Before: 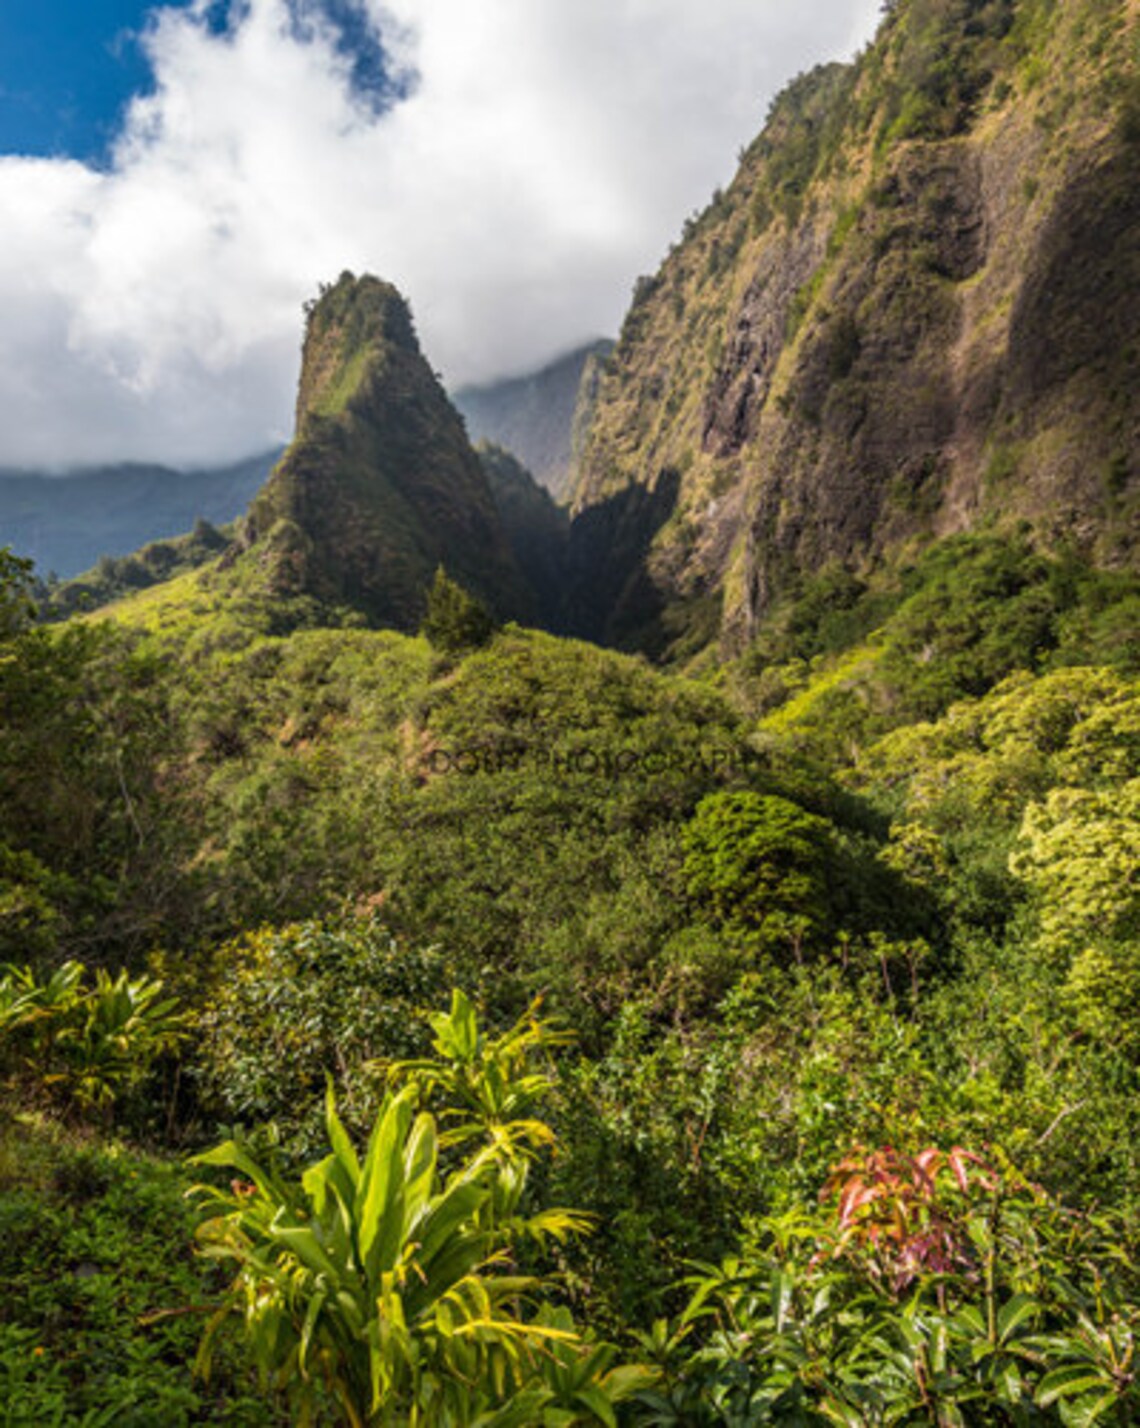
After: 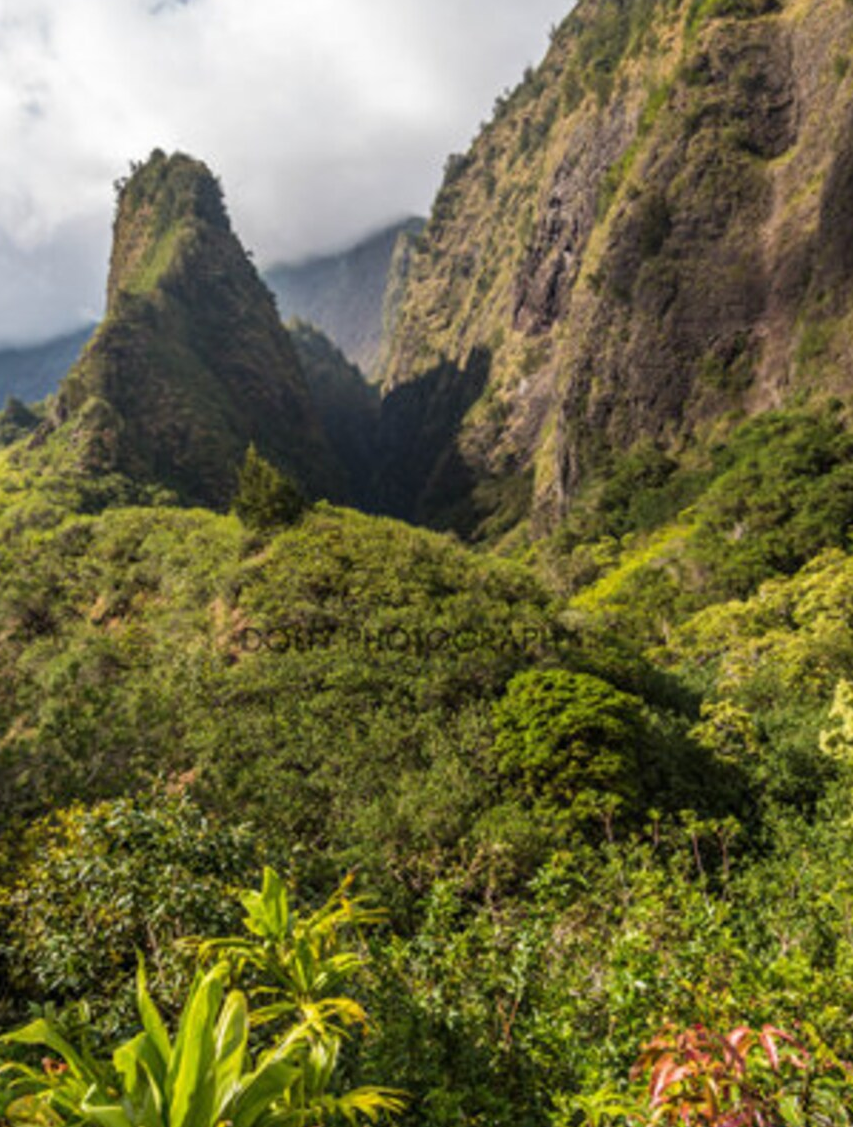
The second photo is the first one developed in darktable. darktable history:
crop: left 16.631%, top 8.579%, right 8.531%, bottom 12.445%
